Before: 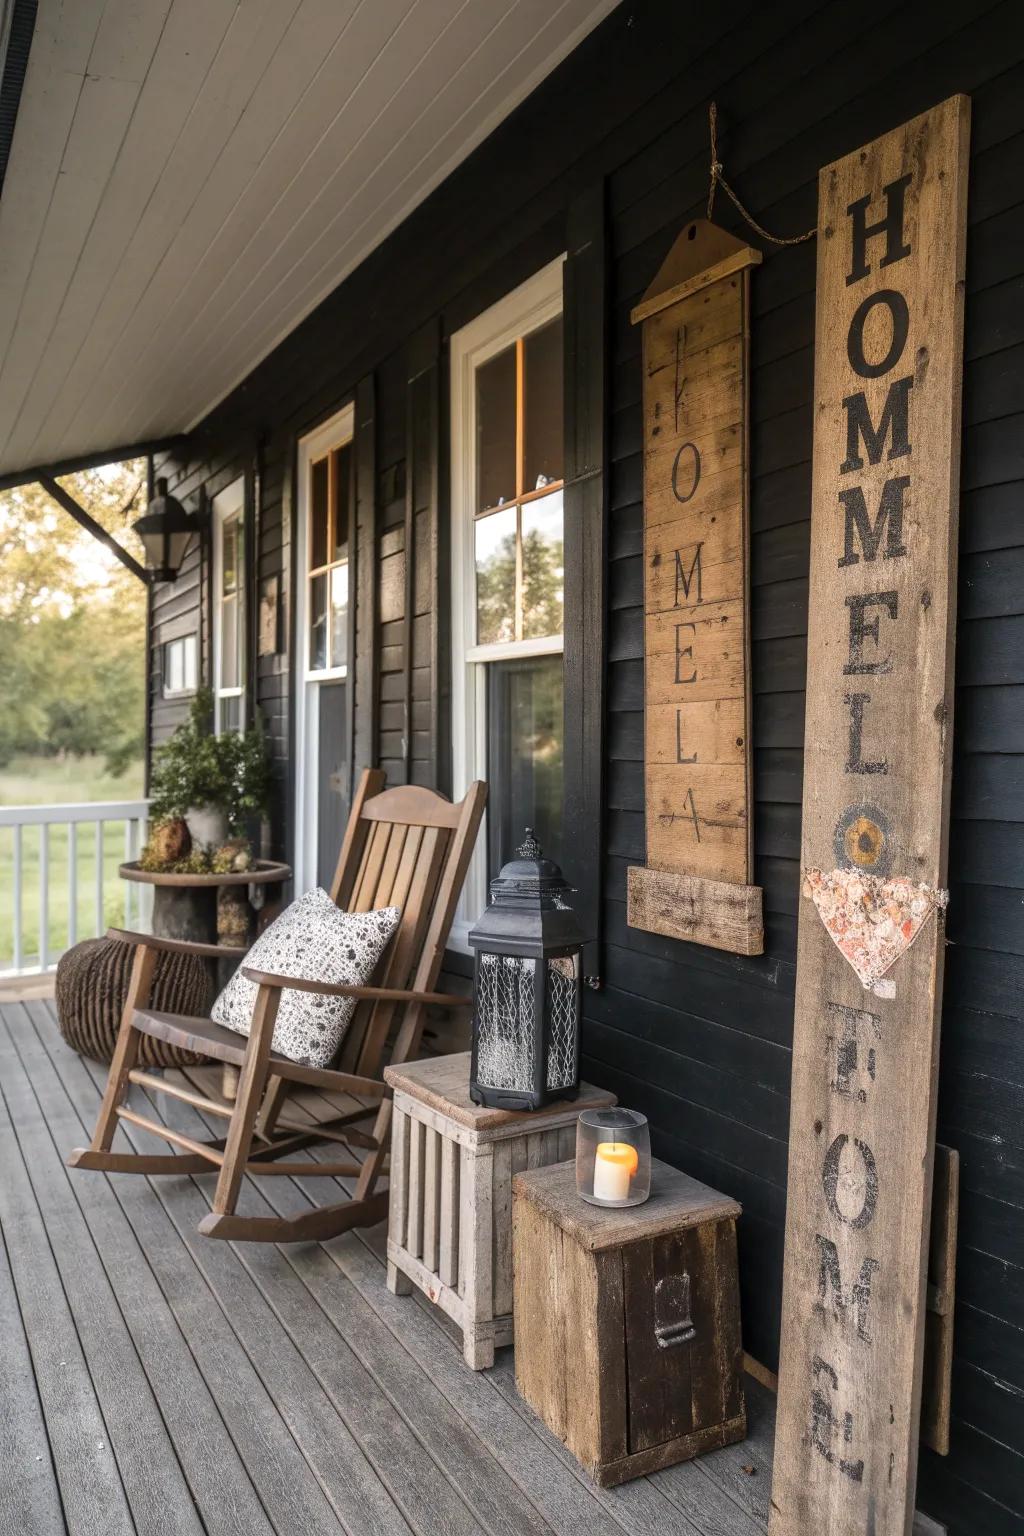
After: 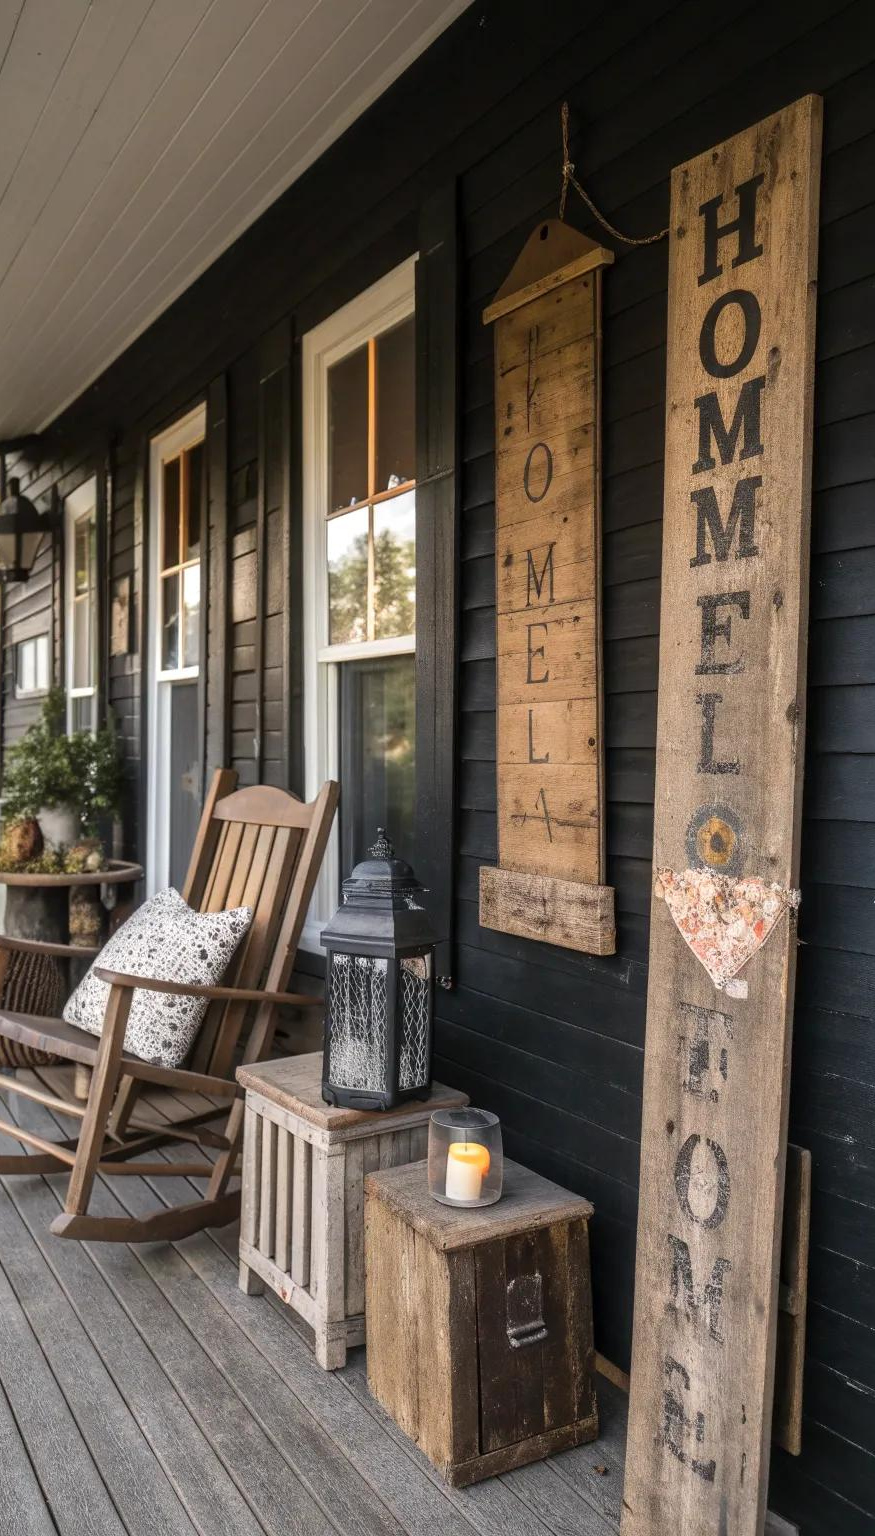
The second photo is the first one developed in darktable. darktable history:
crop and rotate: left 14.516%
